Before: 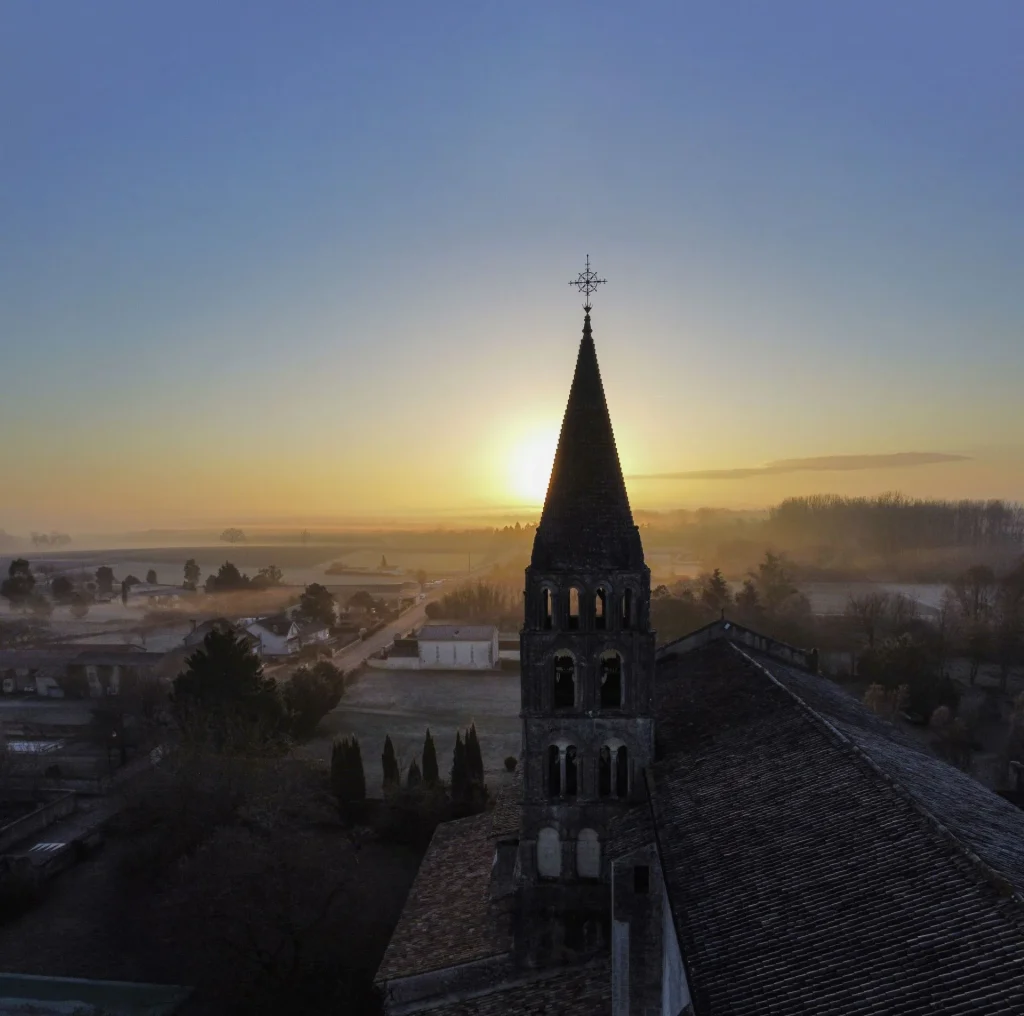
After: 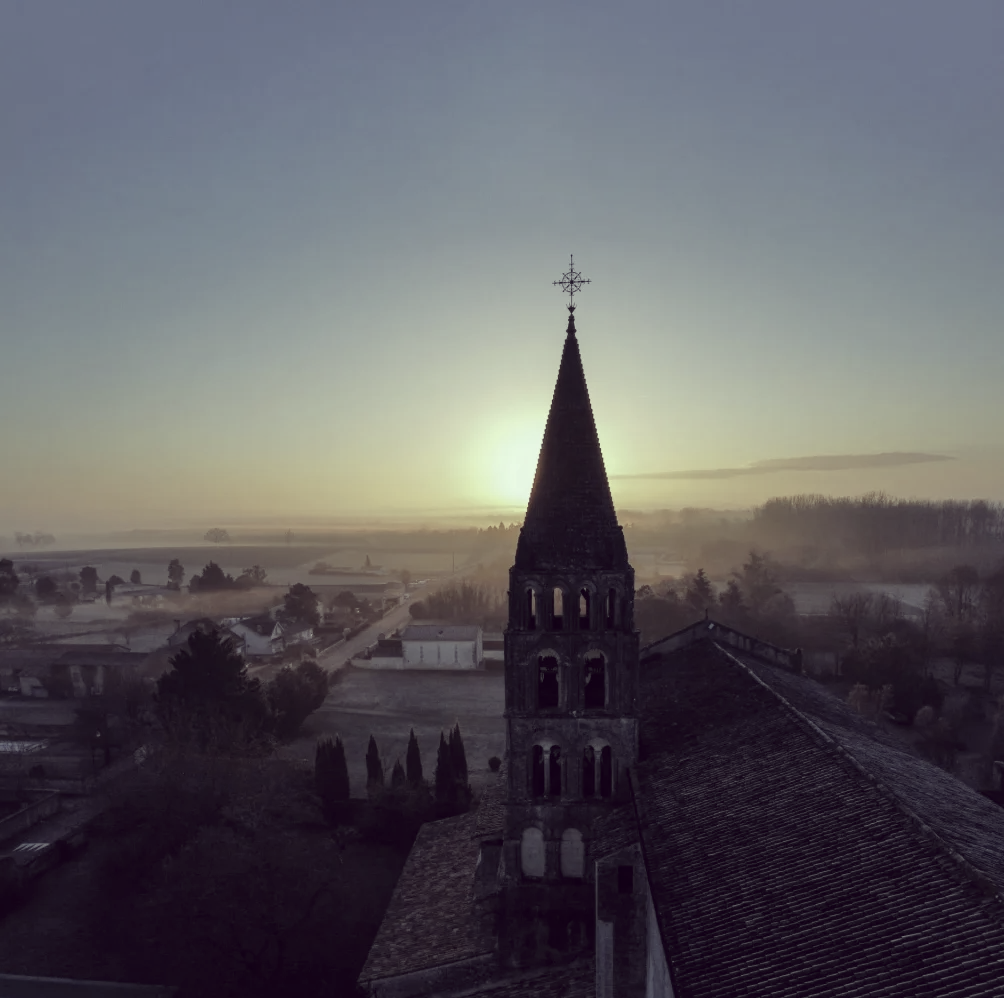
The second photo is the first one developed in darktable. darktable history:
crop: left 1.647%, right 0.28%, bottom 1.714%
color correction: highlights a* -20.83, highlights b* 20.35, shadows a* 19.84, shadows b* -19.71, saturation 0.42
